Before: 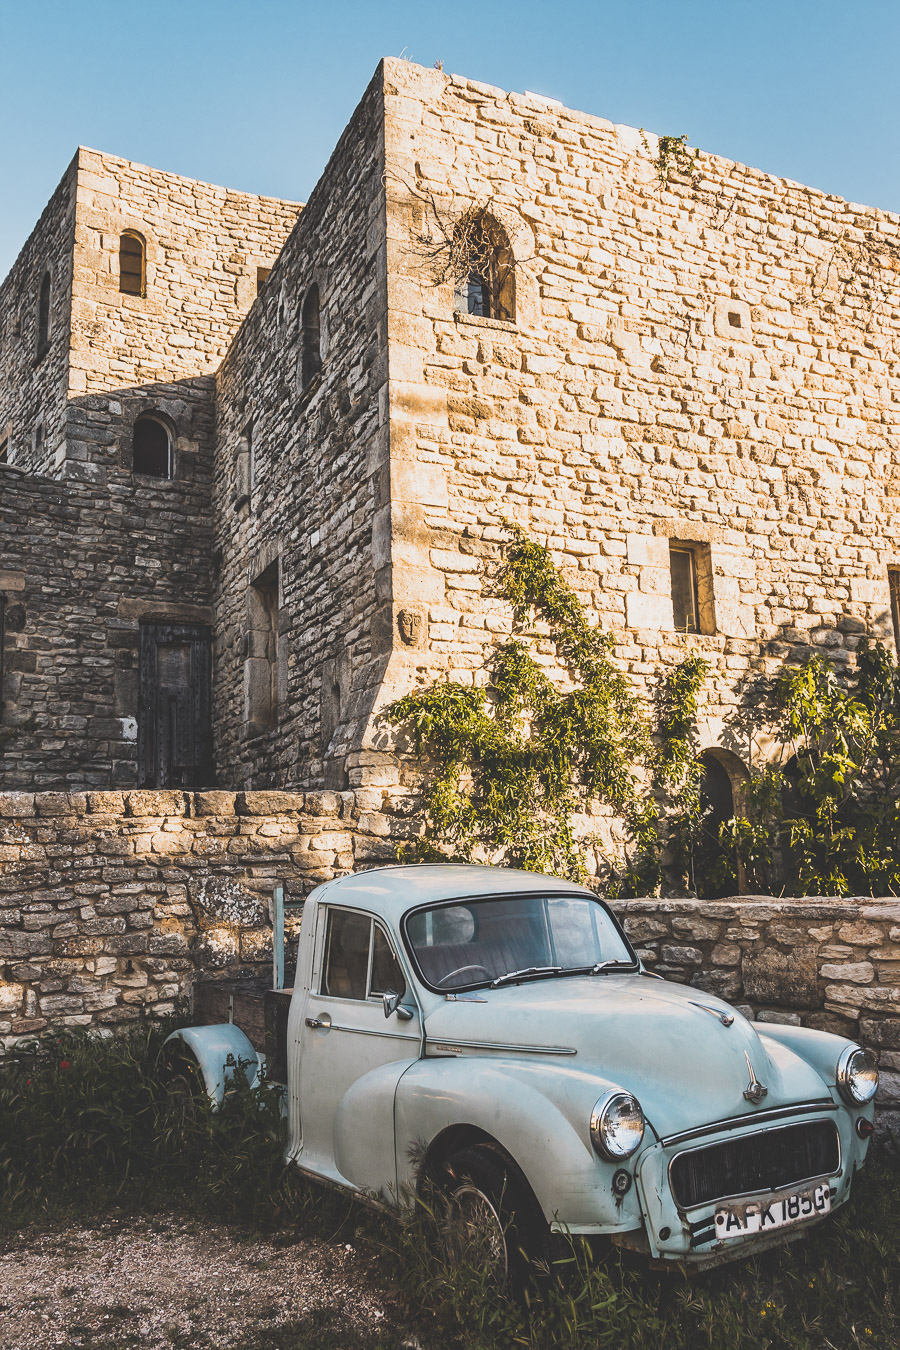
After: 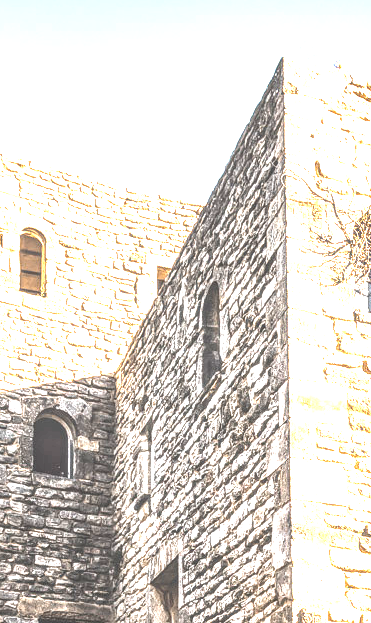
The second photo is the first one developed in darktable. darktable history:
exposure: exposure 1.995 EV, compensate exposure bias true, compensate highlight preservation false
local contrast: highlights 1%, shadows 6%, detail 182%
crop and rotate: left 11.183%, top 0.105%, right 47.502%, bottom 53.675%
